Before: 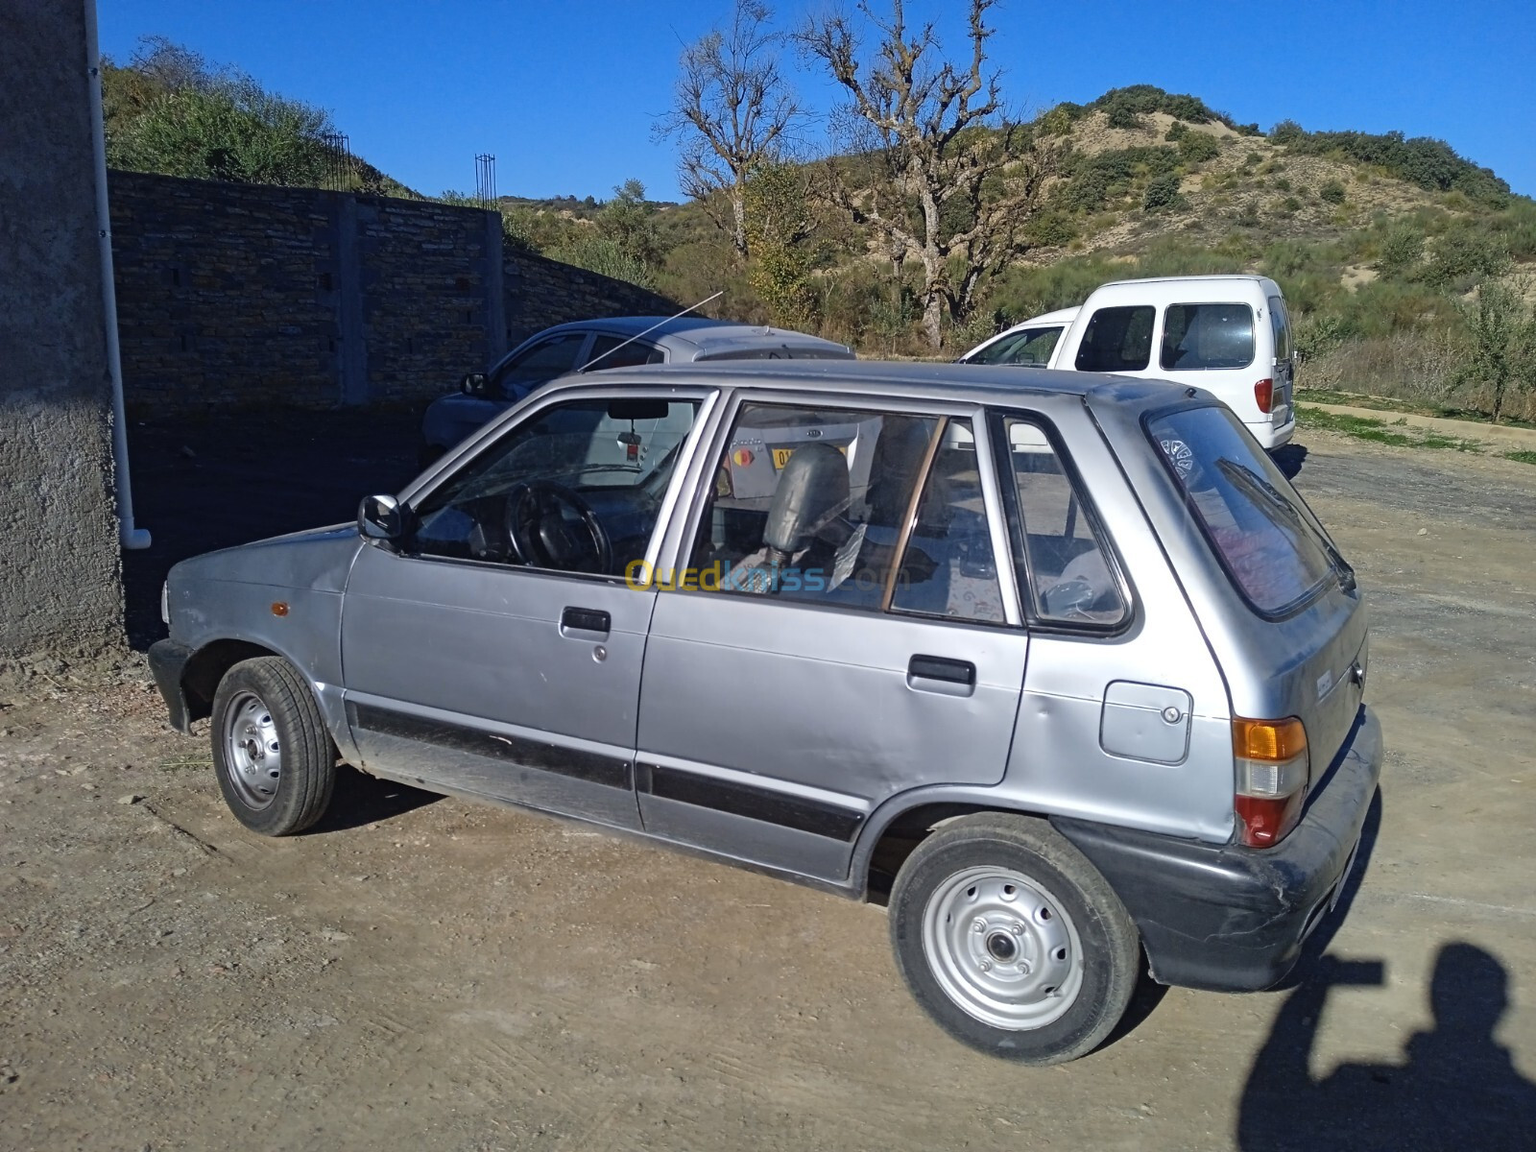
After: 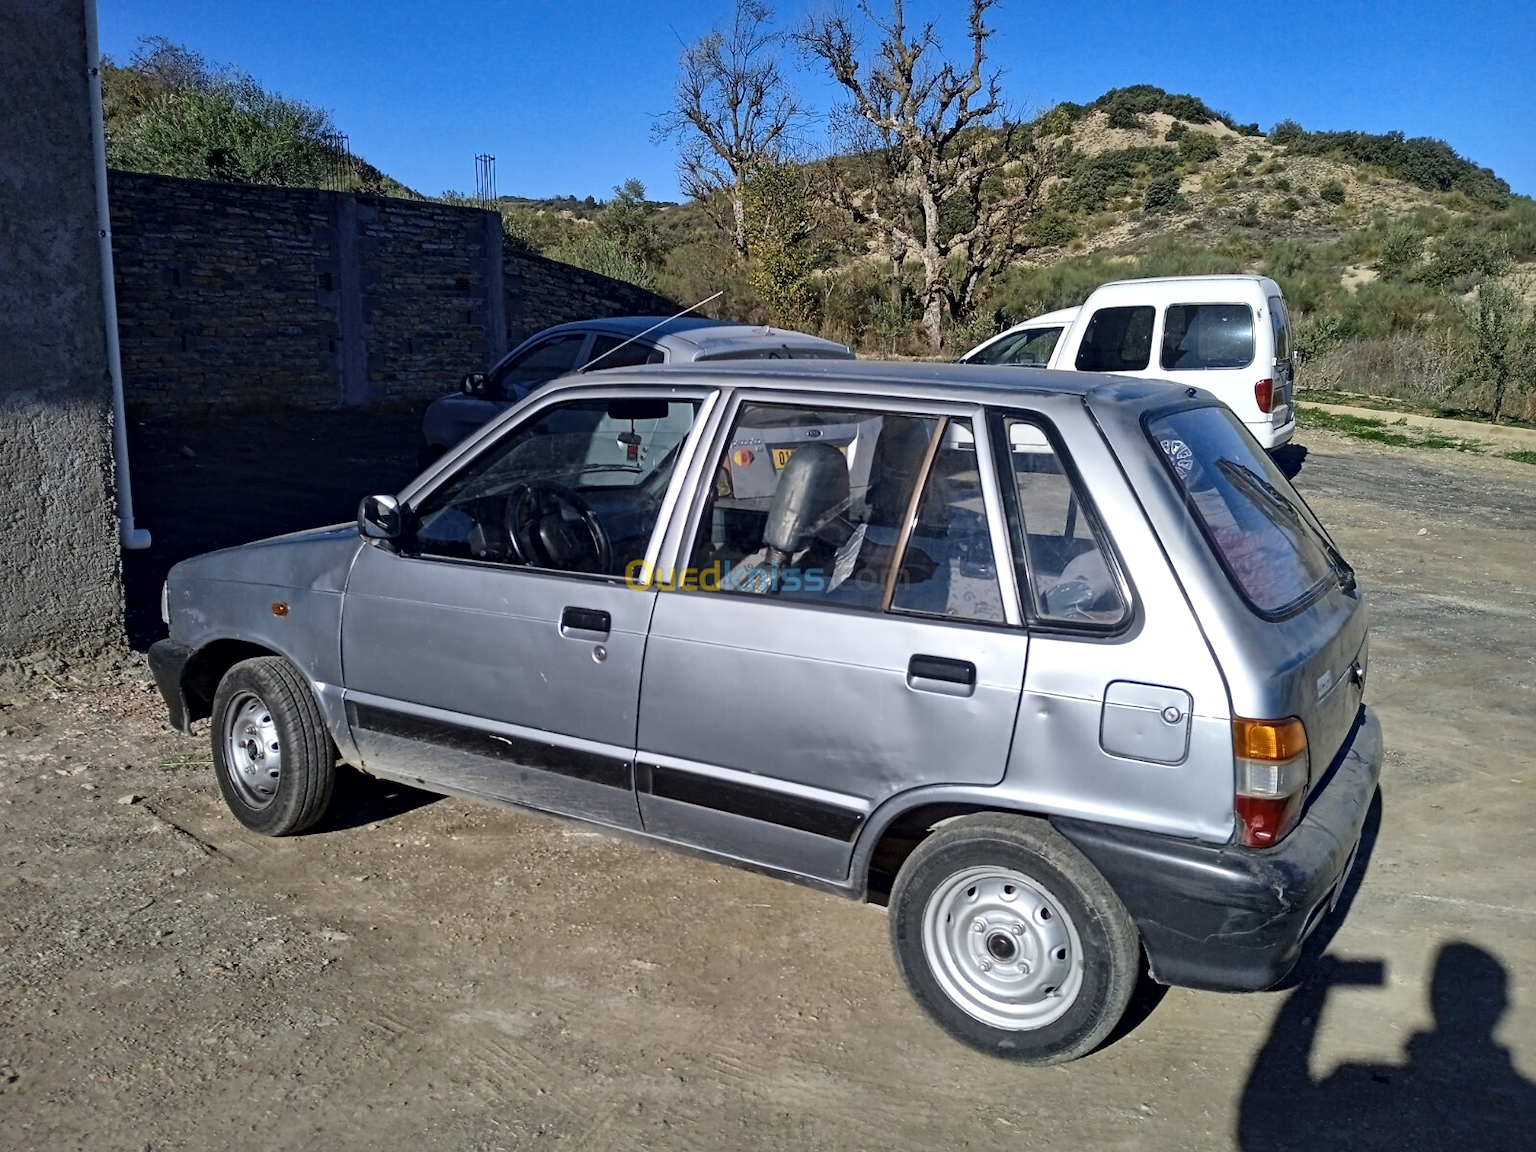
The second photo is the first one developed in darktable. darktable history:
local contrast: mode bilateral grid, contrast 24, coarseness 47, detail 152%, midtone range 0.2
